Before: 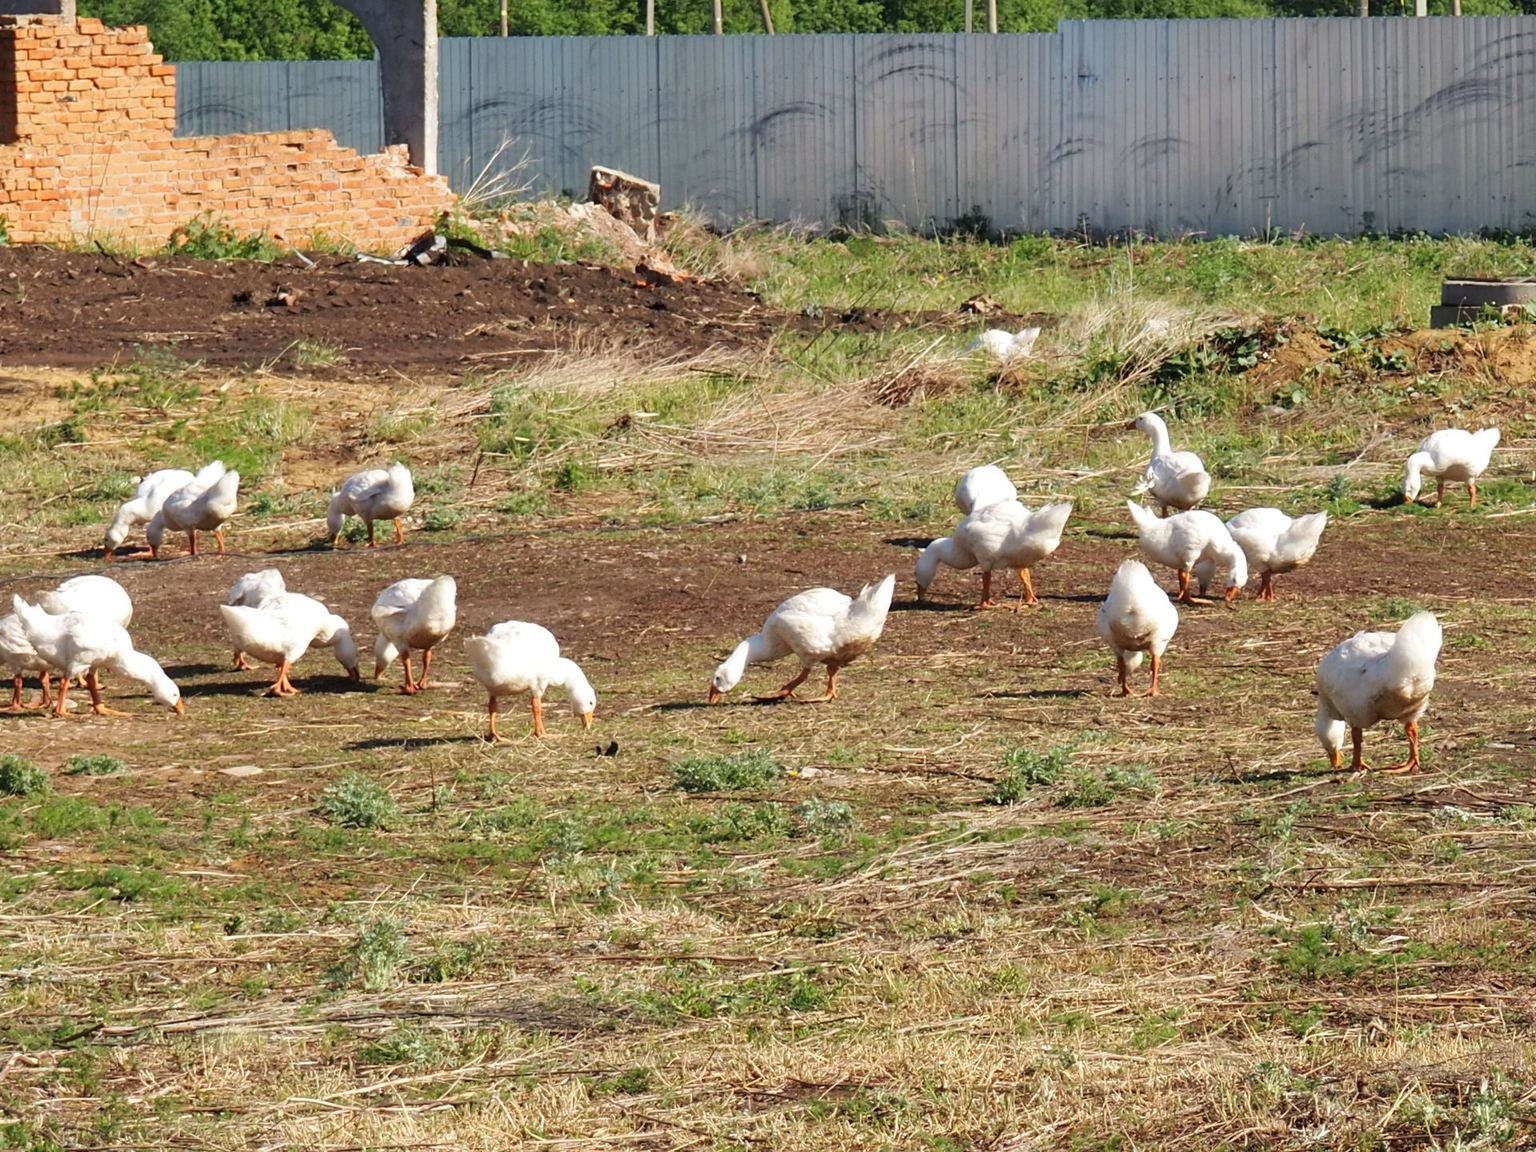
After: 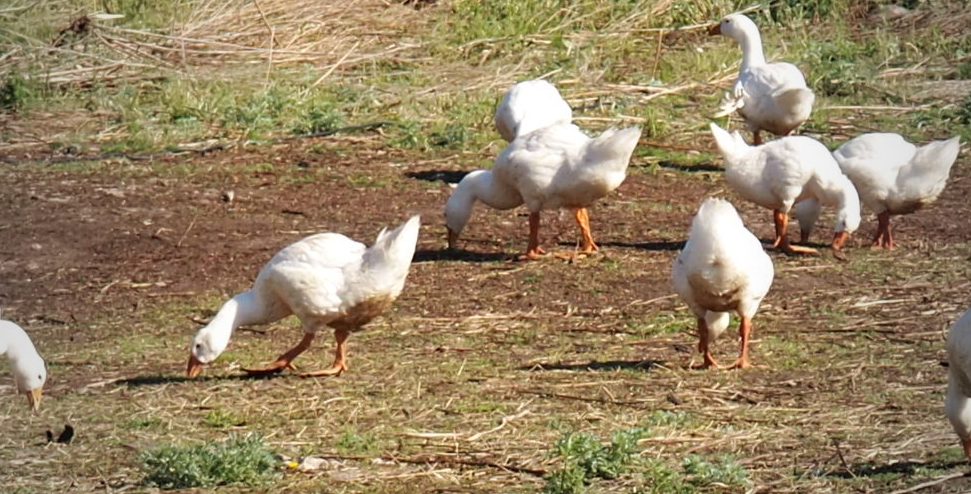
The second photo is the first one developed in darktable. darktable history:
vignetting: fall-off start 72.13%, fall-off radius 107.73%, width/height ratio 0.729, unbound false
crop: left 36.412%, top 34.923%, right 12.982%, bottom 30.735%
